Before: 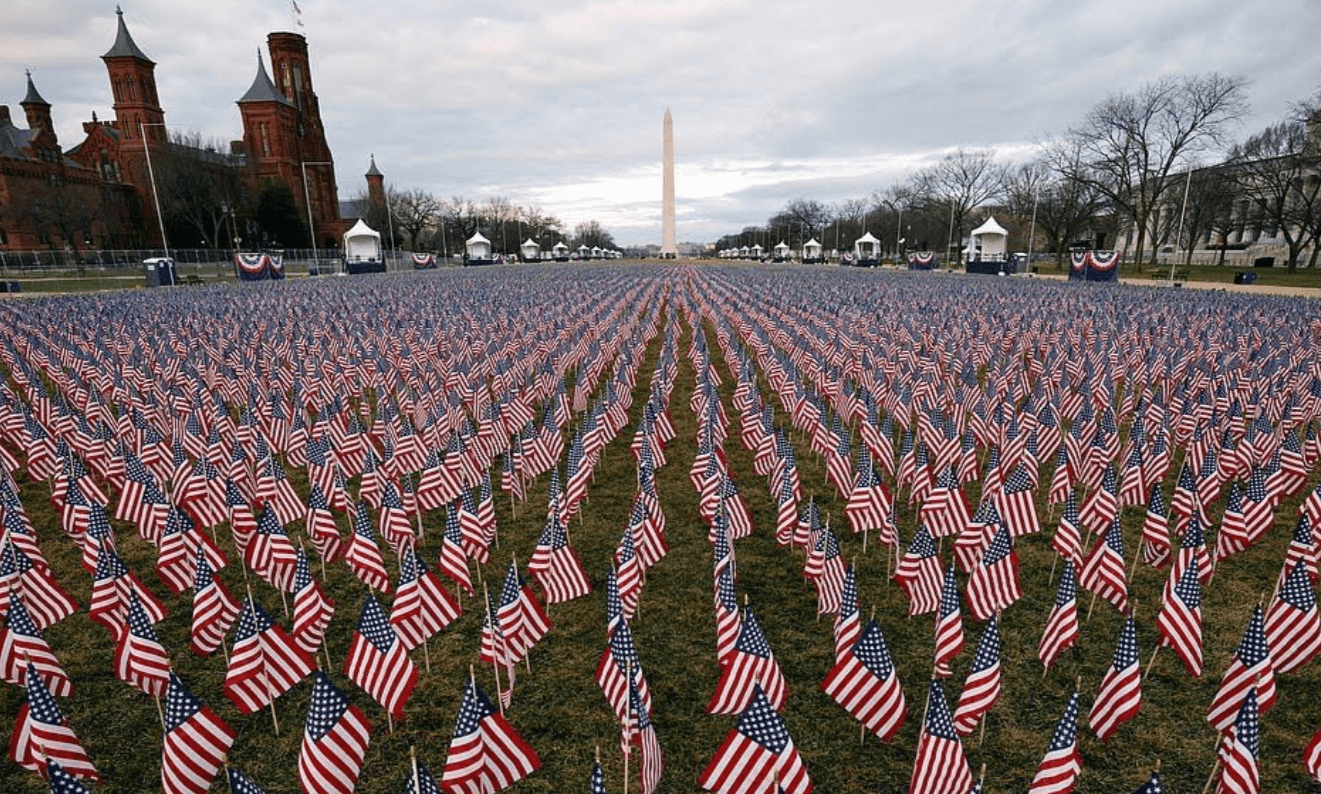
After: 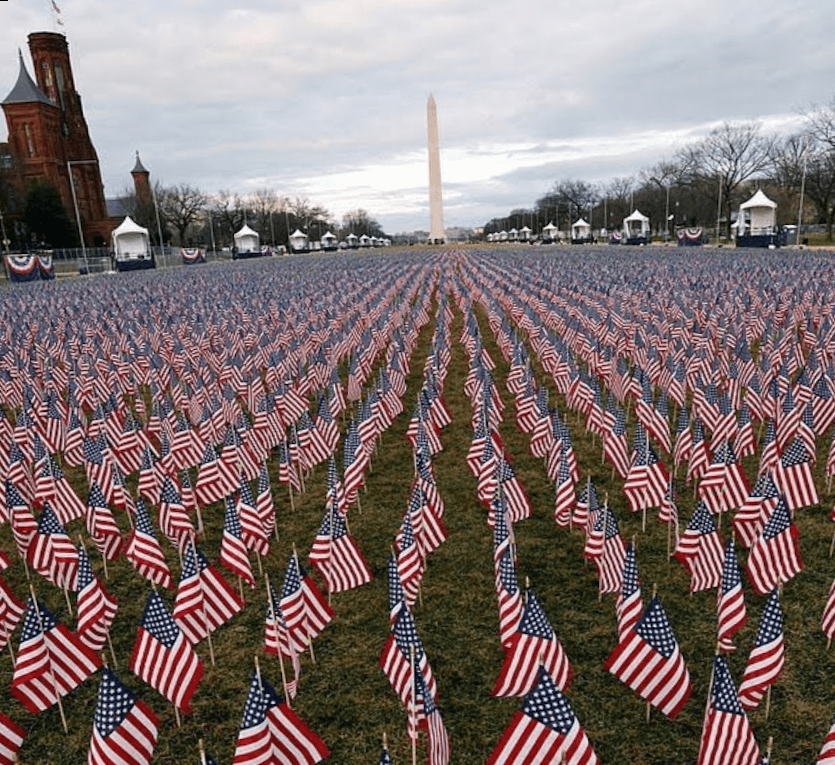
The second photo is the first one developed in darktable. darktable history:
rotate and perspective: rotation -2.12°, lens shift (vertical) 0.009, lens shift (horizontal) -0.008, automatic cropping original format, crop left 0.036, crop right 0.964, crop top 0.05, crop bottom 0.959
crop and rotate: left 15.446%, right 17.836%
